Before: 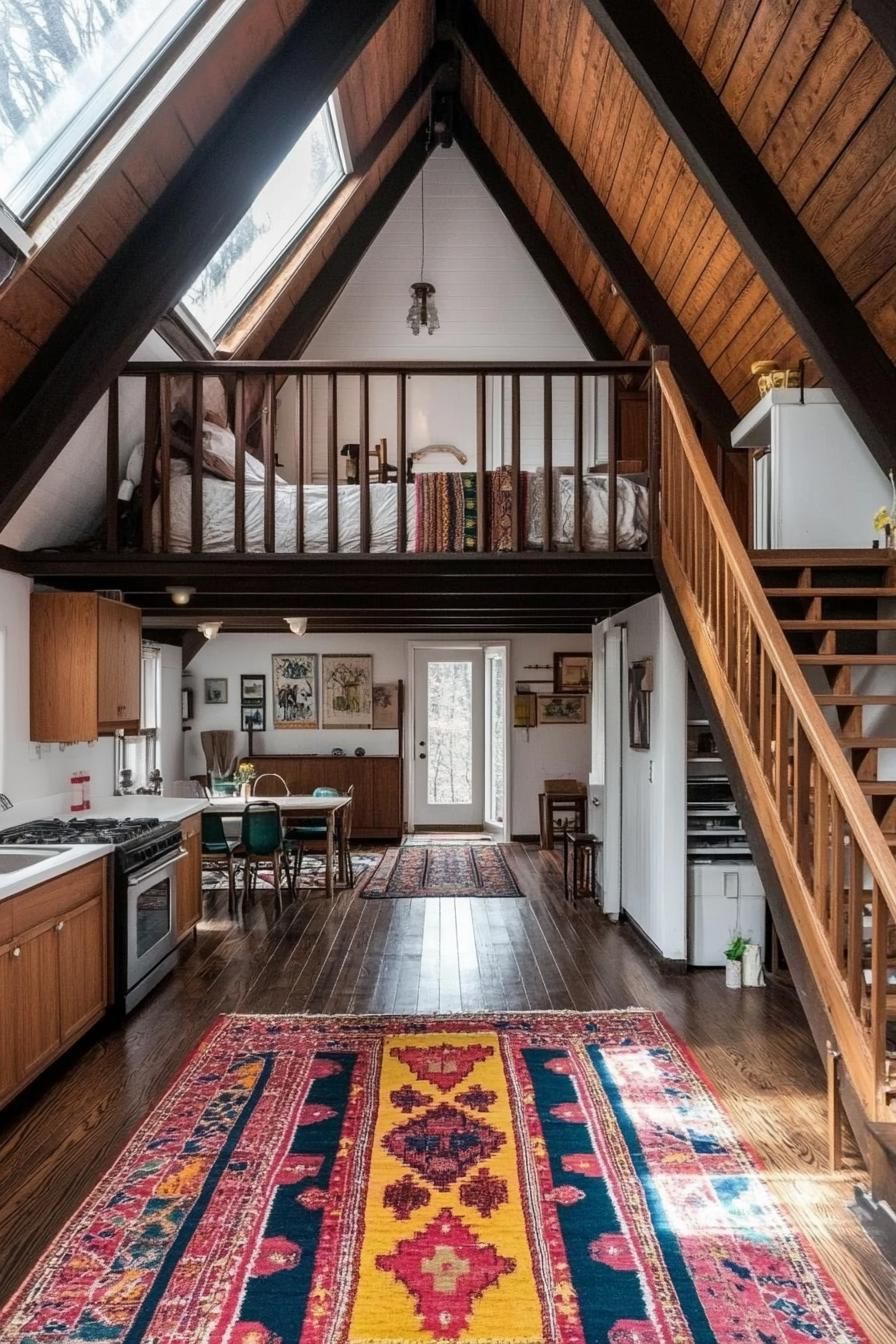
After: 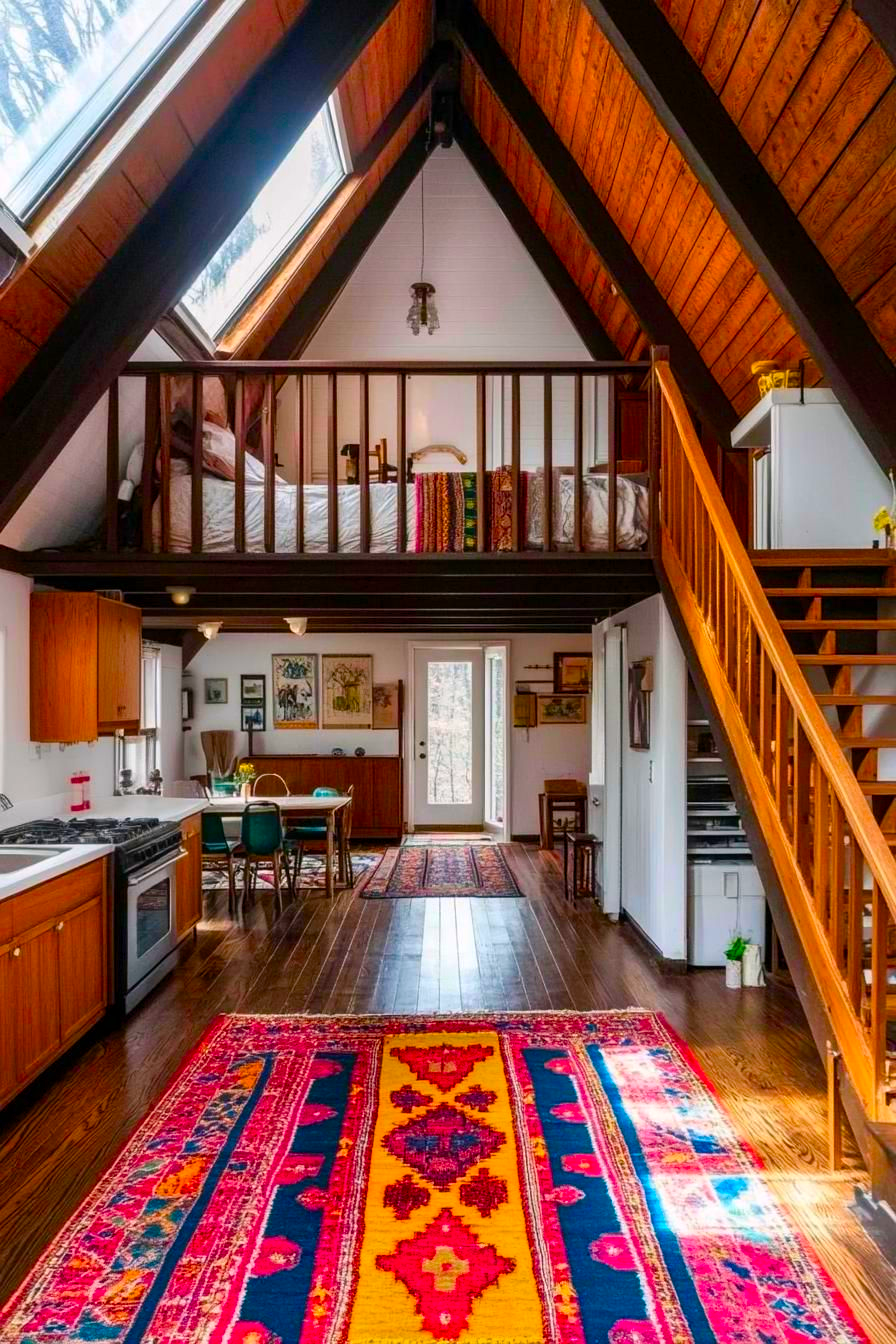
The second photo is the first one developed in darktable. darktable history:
color balance rgb: highlights gain › chroma 0.254%, highlights gain › hue 330.9°, perceptual saturation grading › global saturation 36.028%, perceptual saturation grading › shadows 34.546%, global vibrance 20%
contrast brightness saturation: saturation 0.488
